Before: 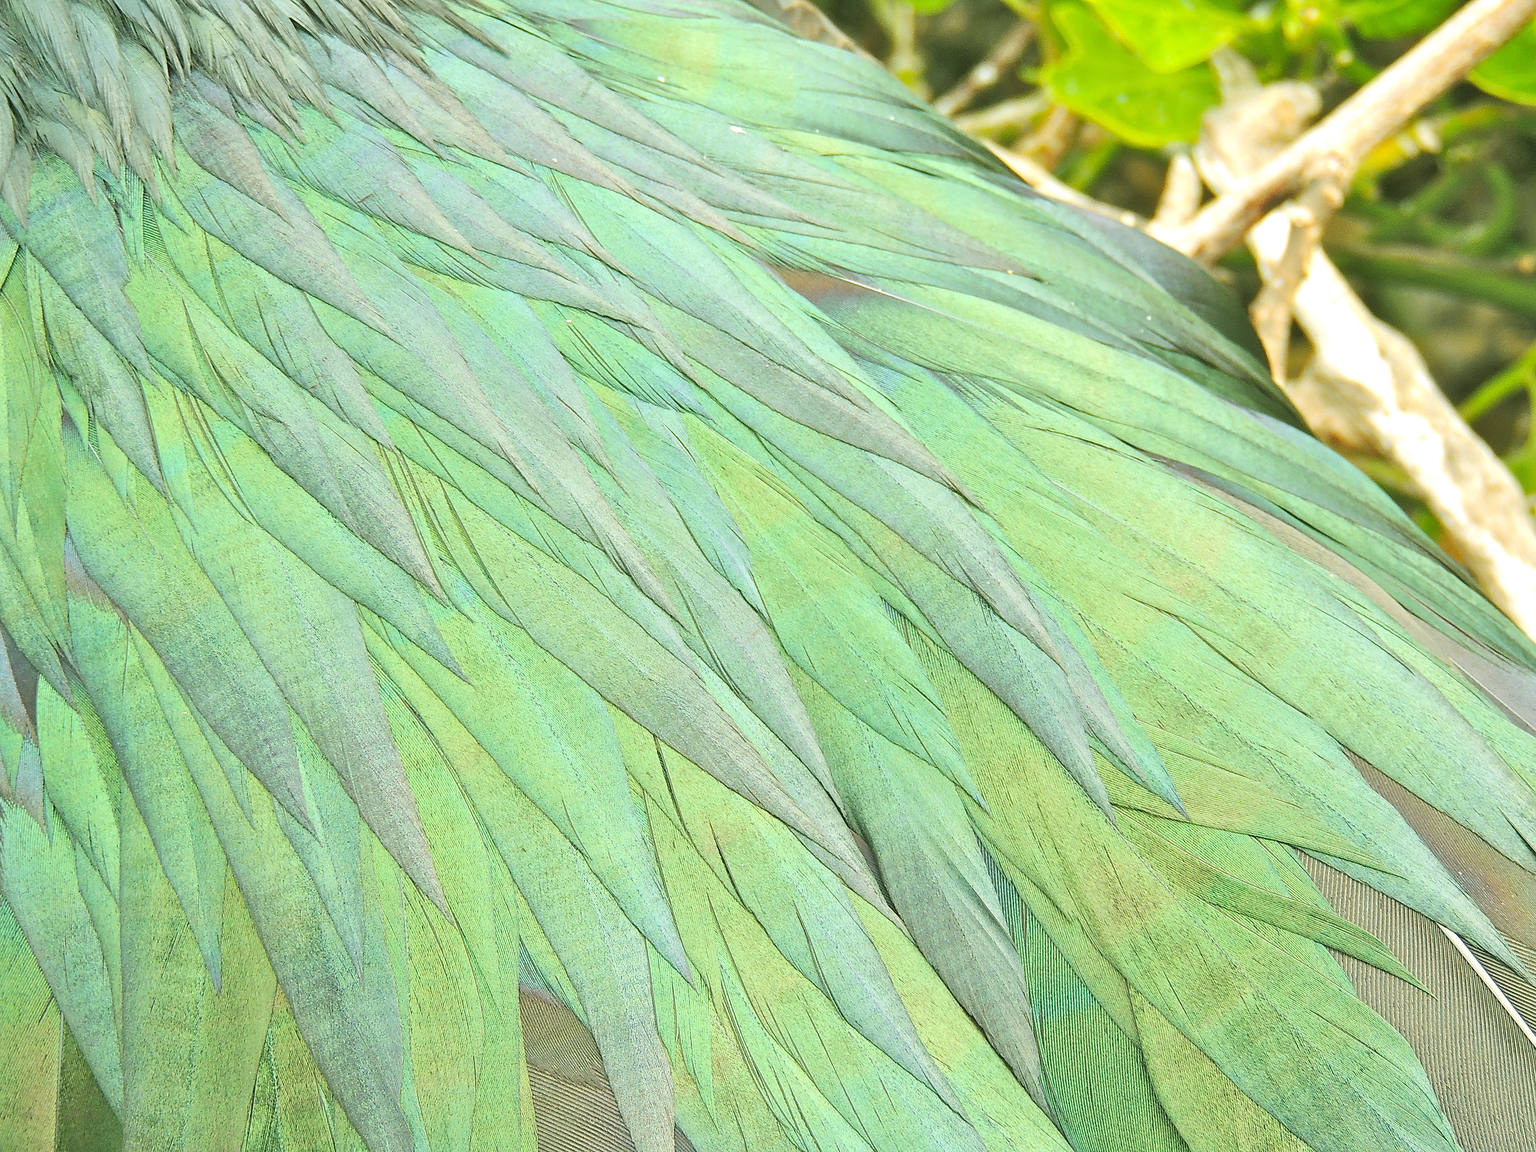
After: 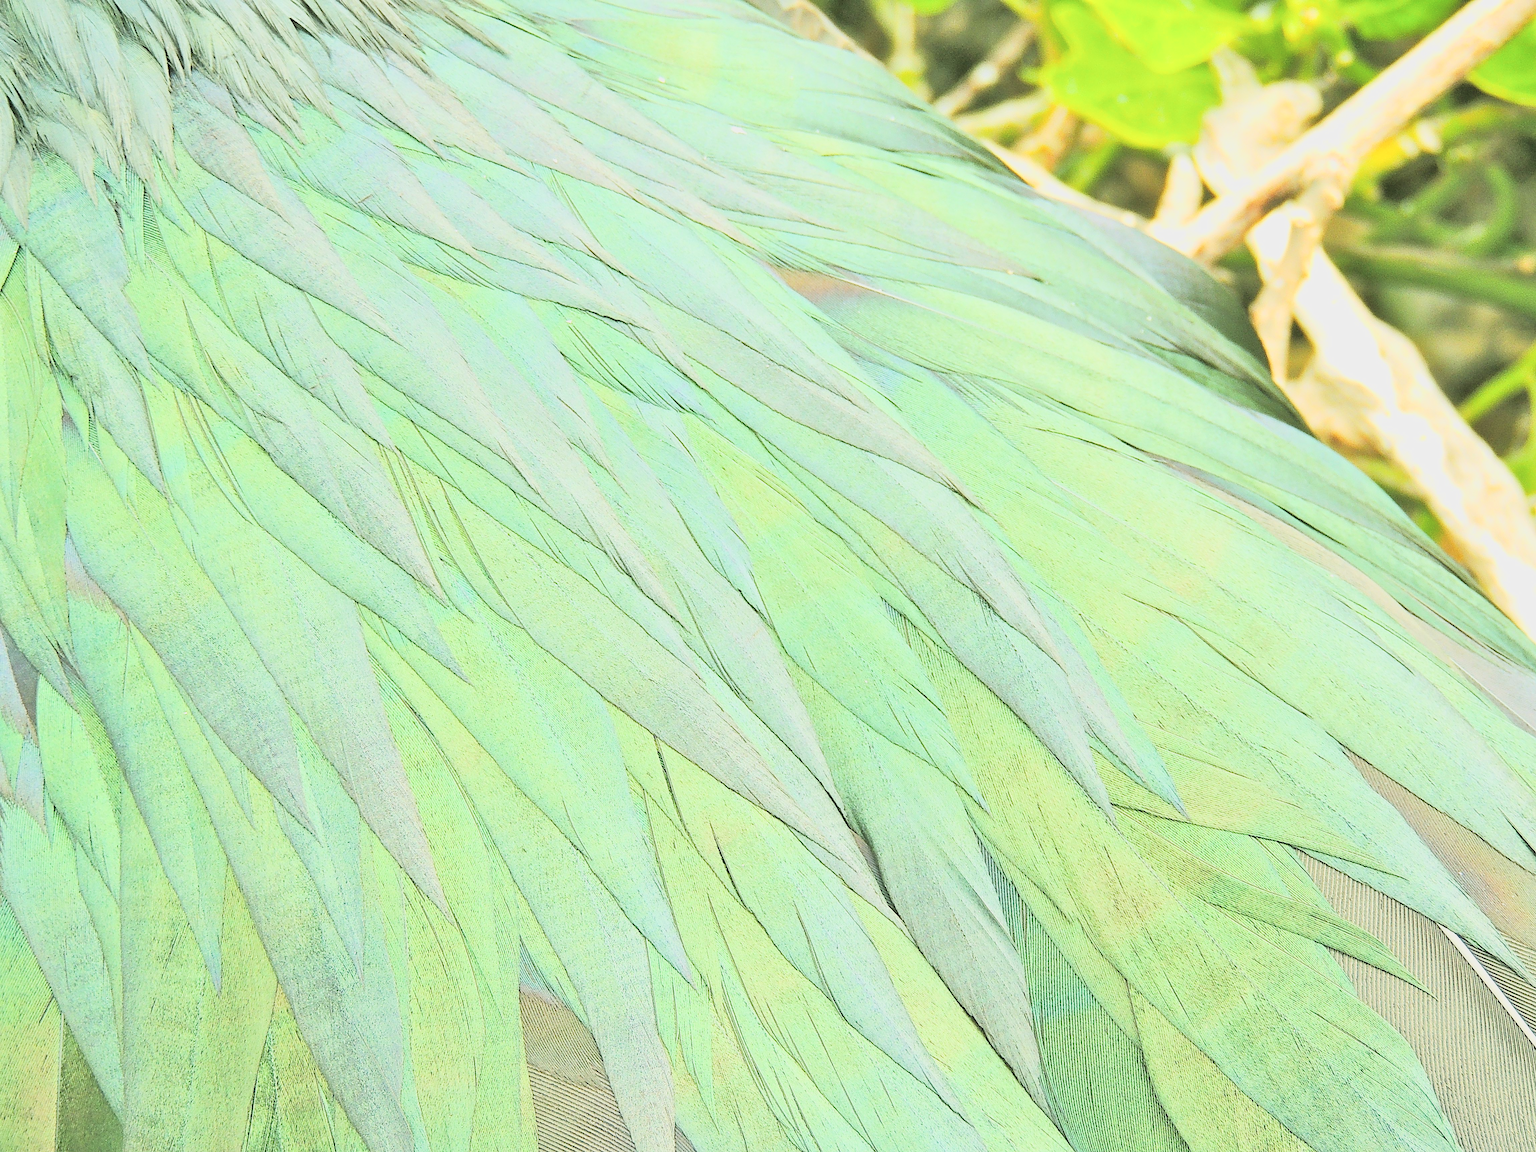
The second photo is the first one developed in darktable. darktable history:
tone curve: curves: ch0 [(0, 0.013) (0.054, 0.018) (0.205, 0.191) (0.289, 0.292) (0.39, 0.424) (0.493, 0.551) (0.647, 0.752) (0.796, 0.887) (1, 0.998)]; ch1 [(0, 0) (0.371, 0.339) (0.477, 0.452) (0.494, 0.495) (0.501, 0.501) (0.51, 0.516) (0.54, 0.557) (0.572, 0.605) (0.625, 0.687) (0.774, 0.841) (1, 1)]; ch2 [(0, 0) (0.32, 0.281) (0.403, 0.399) (0.441, 0.428) (0.47, 0.469) (0.498, 0.496) (0.524, 0.543) (0.551, 0.579) (0.633, 0.665) (0.7, 0.711) (1, 1)]
contrast brightness saturation: brightness 0.151
filmic rgb: black relative exposure -7.65 EV, white relative exposure 4.56 EV, hardness 3.61
